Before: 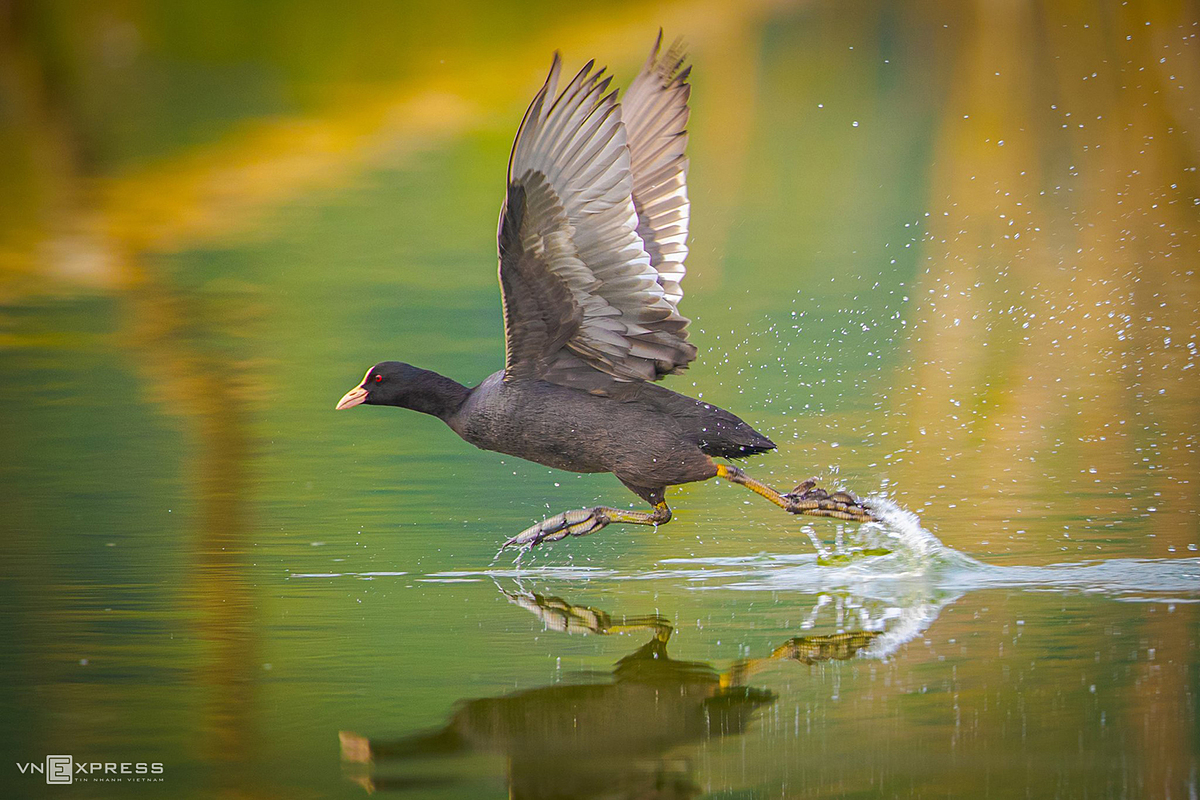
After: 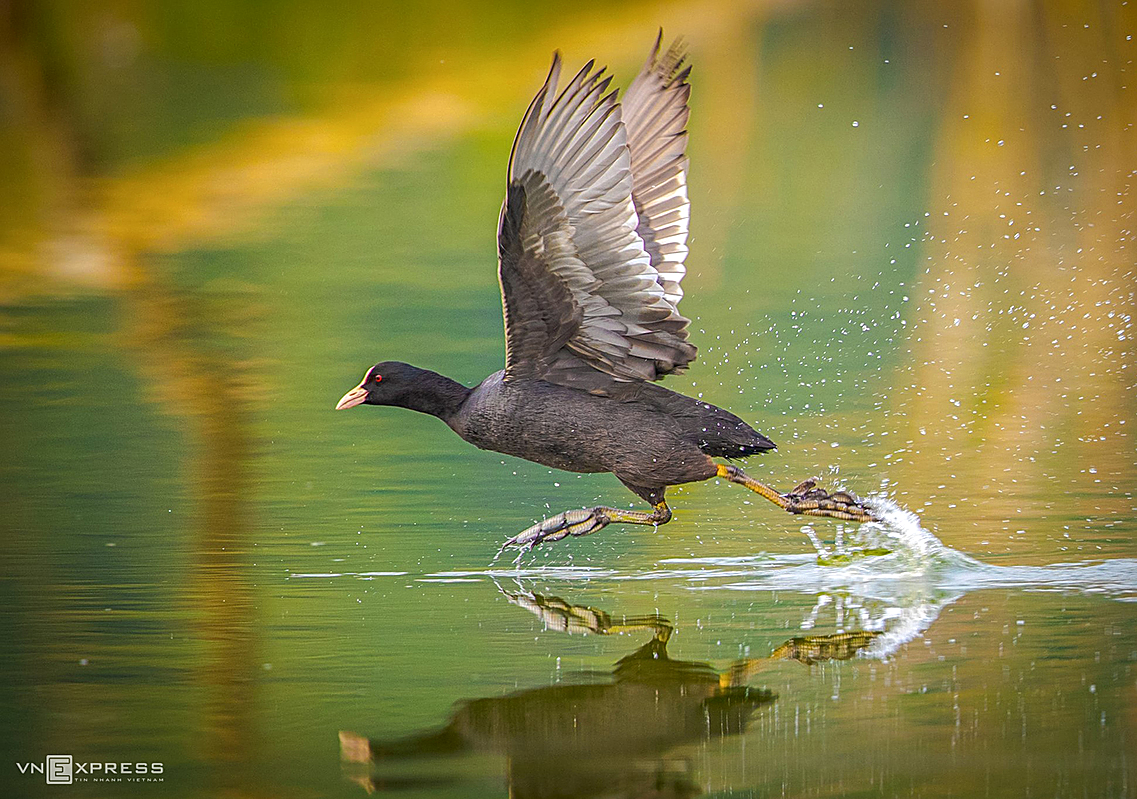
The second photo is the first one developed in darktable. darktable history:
sharpen: on, module defaults
local contrast: on, module defaults
crop and rotate: left 0%, right 5.219%
exposure: compensate exposure bias true, compensate highlight preservation false
